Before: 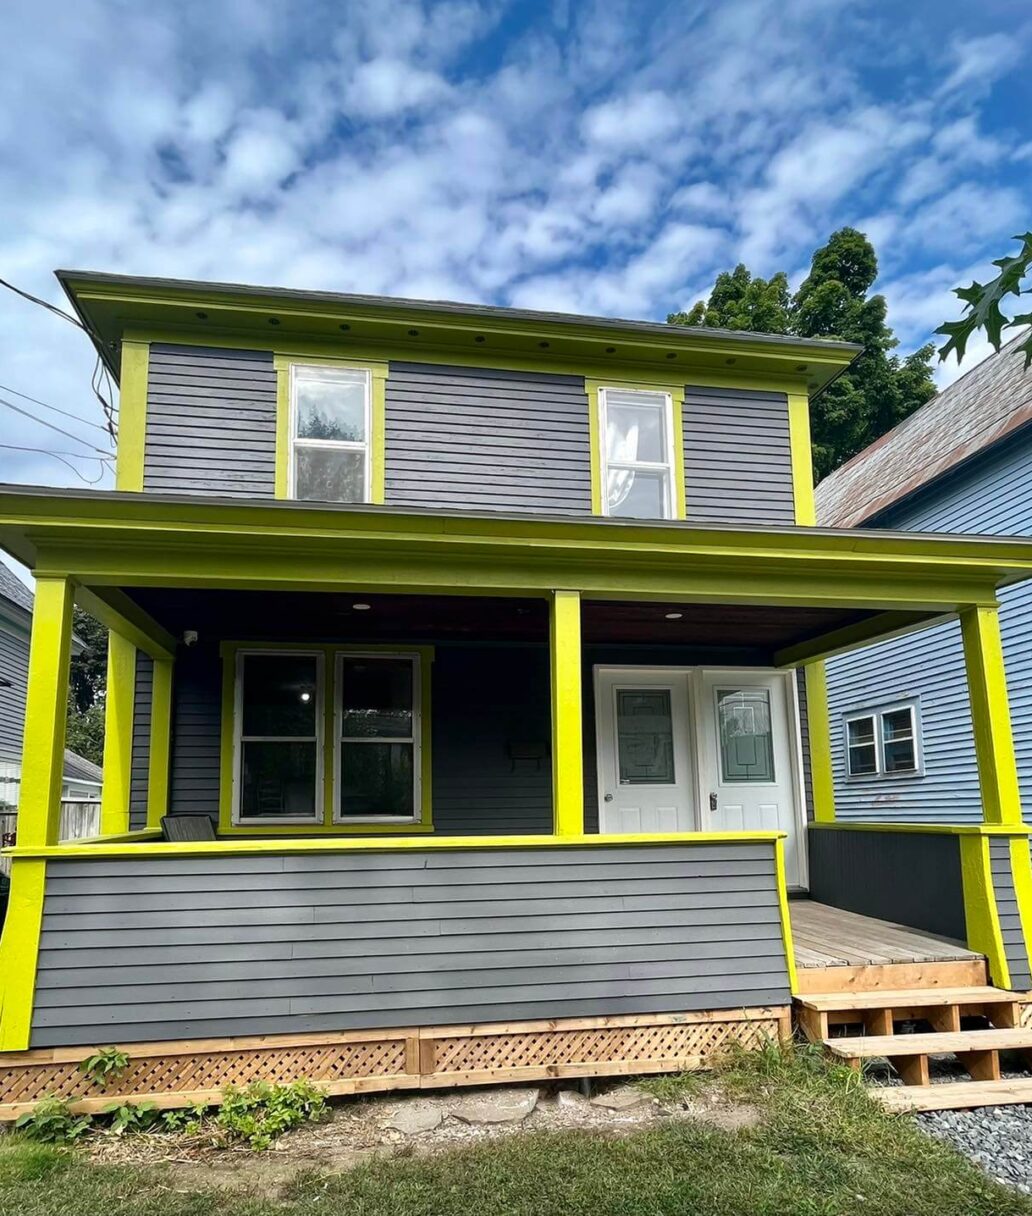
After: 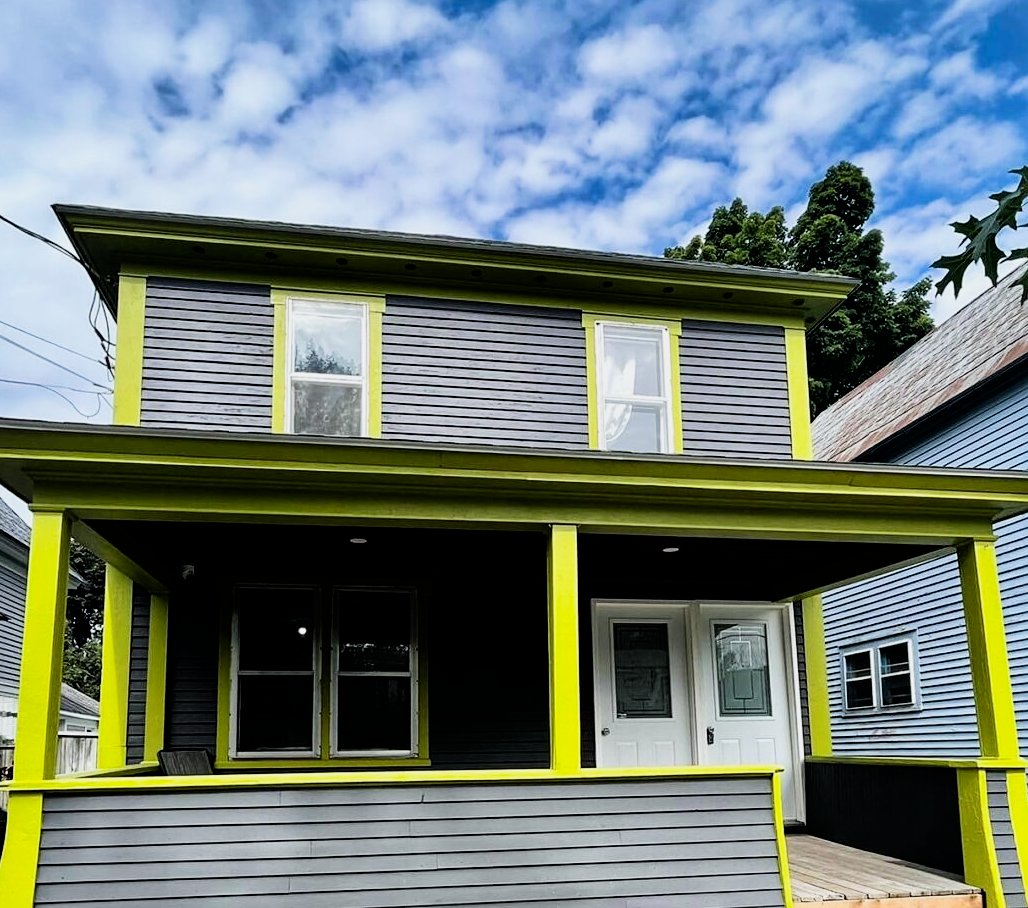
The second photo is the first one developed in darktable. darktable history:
filmic rgb: black relative exposure -5 EV, white relative exposure 3.5 EV, hardness 3.19, contrast 1.5, highlights saturation mix -50%
color correction: saturation 1.1
crop: left 0.387%, top 5.469%, bottom 19.809%
sharpen: amount 0.2
white balance: red 0.988, blue 1.017
